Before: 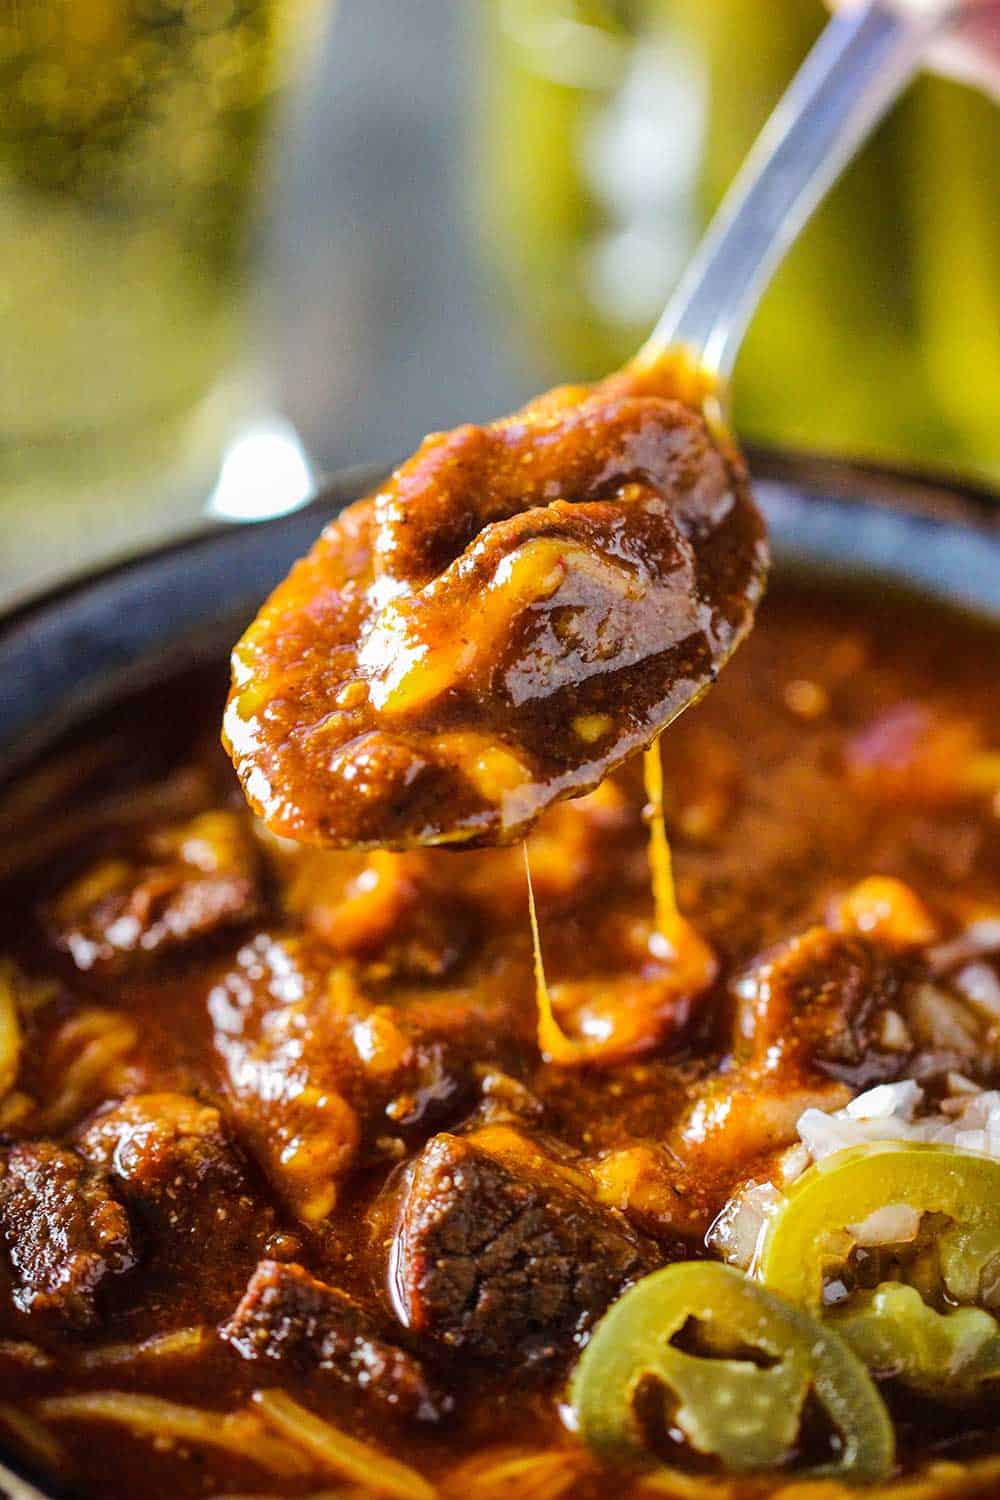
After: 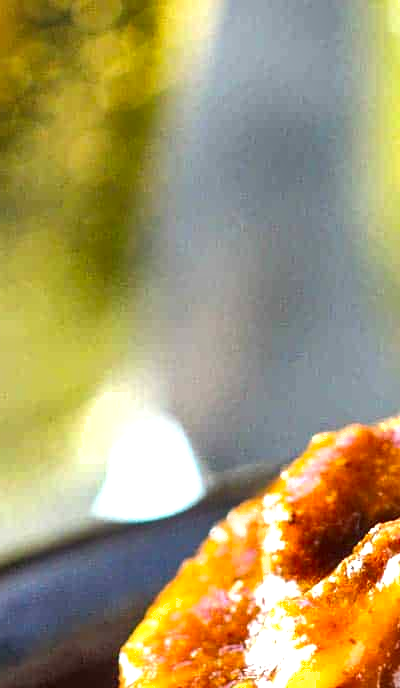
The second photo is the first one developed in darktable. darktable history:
shadows and highlights: radius 105.71, shadows 24.02, highlights -57.45, low approximation 0.01, soften with gaussian
crop and rotate: left 11.288%, top 0.057%, right 48.622%, bottom 54.065%
exposure: exposure 0.738 EV, compensate exposure bias true, compensate highlight preservation false
